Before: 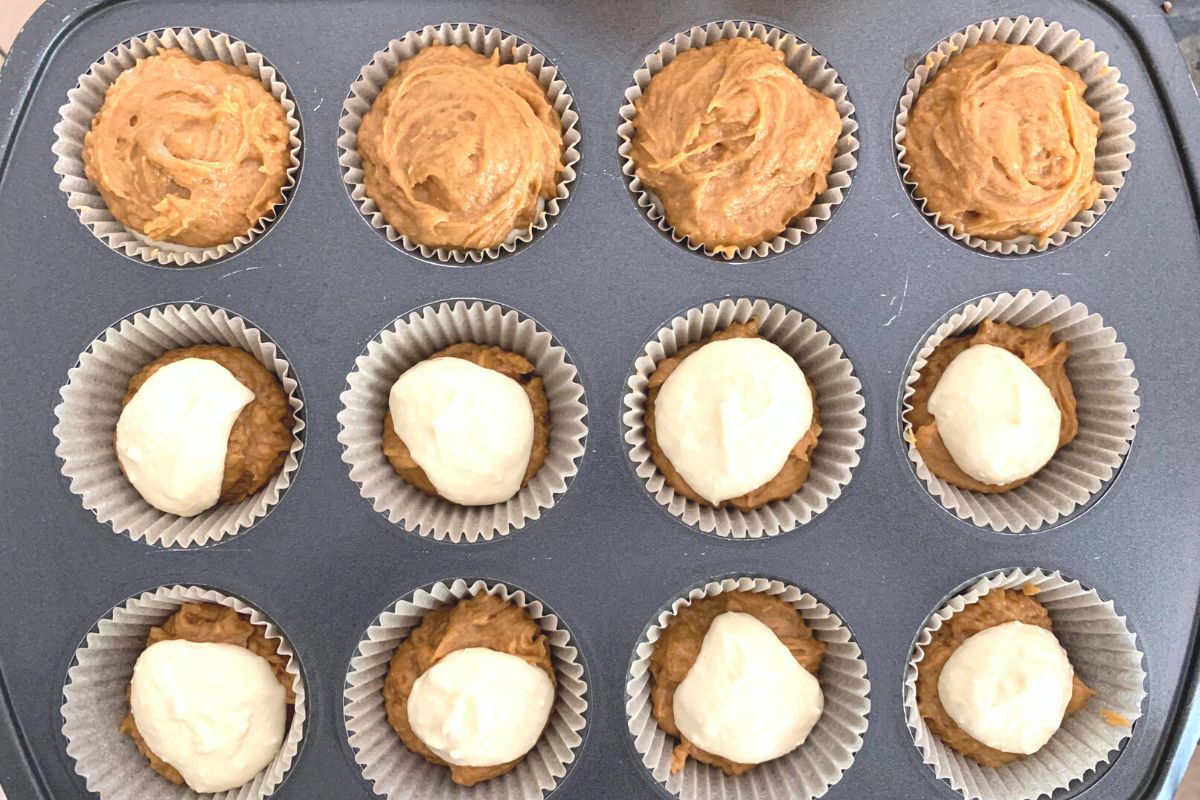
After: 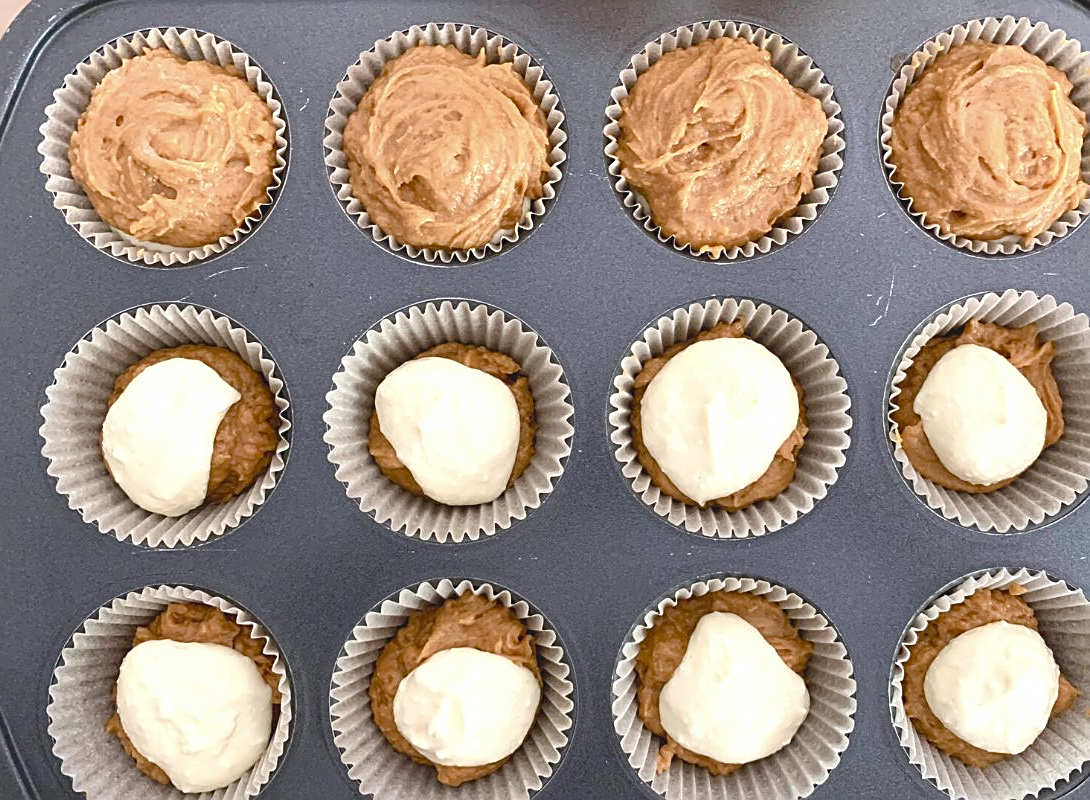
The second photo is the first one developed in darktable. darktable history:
crop and rotate: left 1.178%, right 7.94%
sharpen: on, module defaults
color balance rgb: power › luminance -8.828%, global offset › luminance 0.473%, perceptual saturation grading › global saturation 20%, perceptual saturation grading › highlights -49.903%, perceptual saturation grading › shadows 25.428%, global vibrance 20%
